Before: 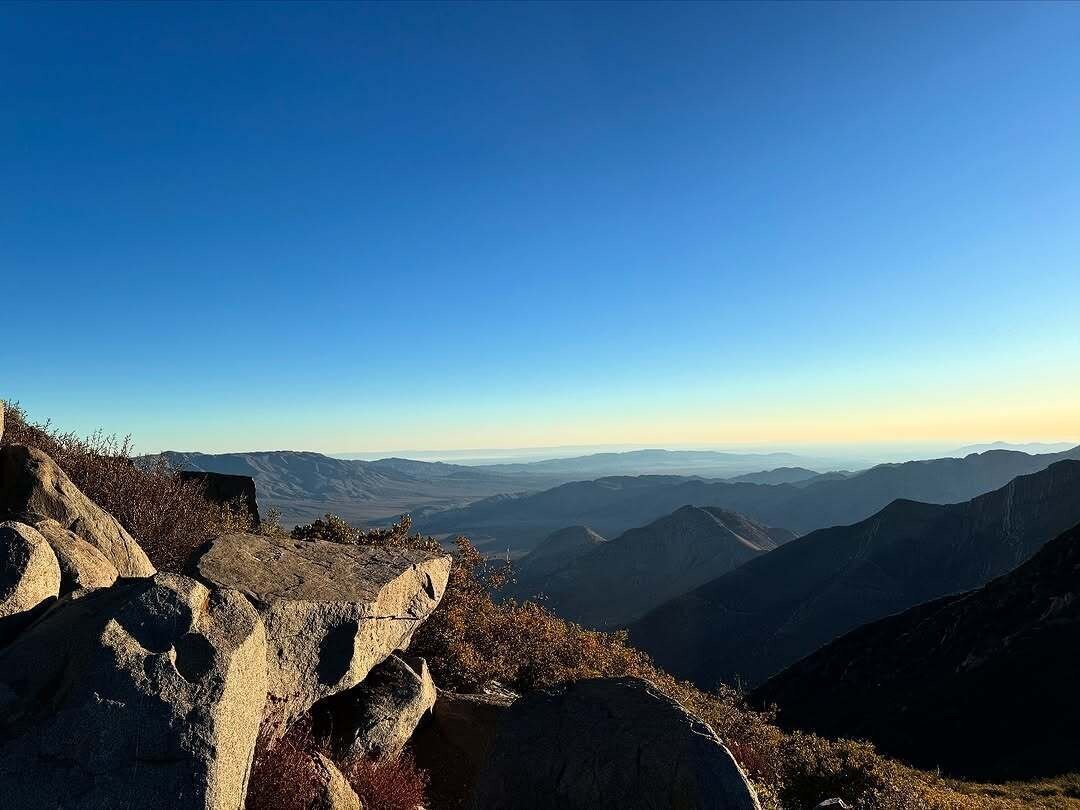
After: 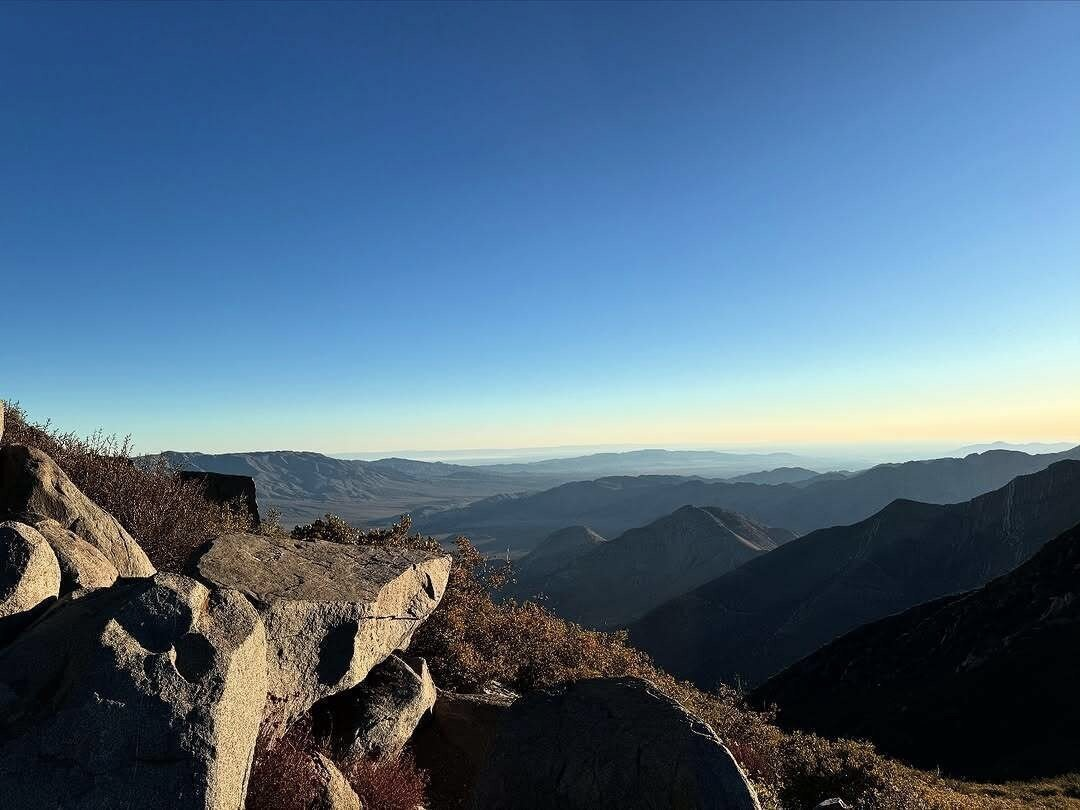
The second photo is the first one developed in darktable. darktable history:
contrast brightness saturation: saturation -0.167
